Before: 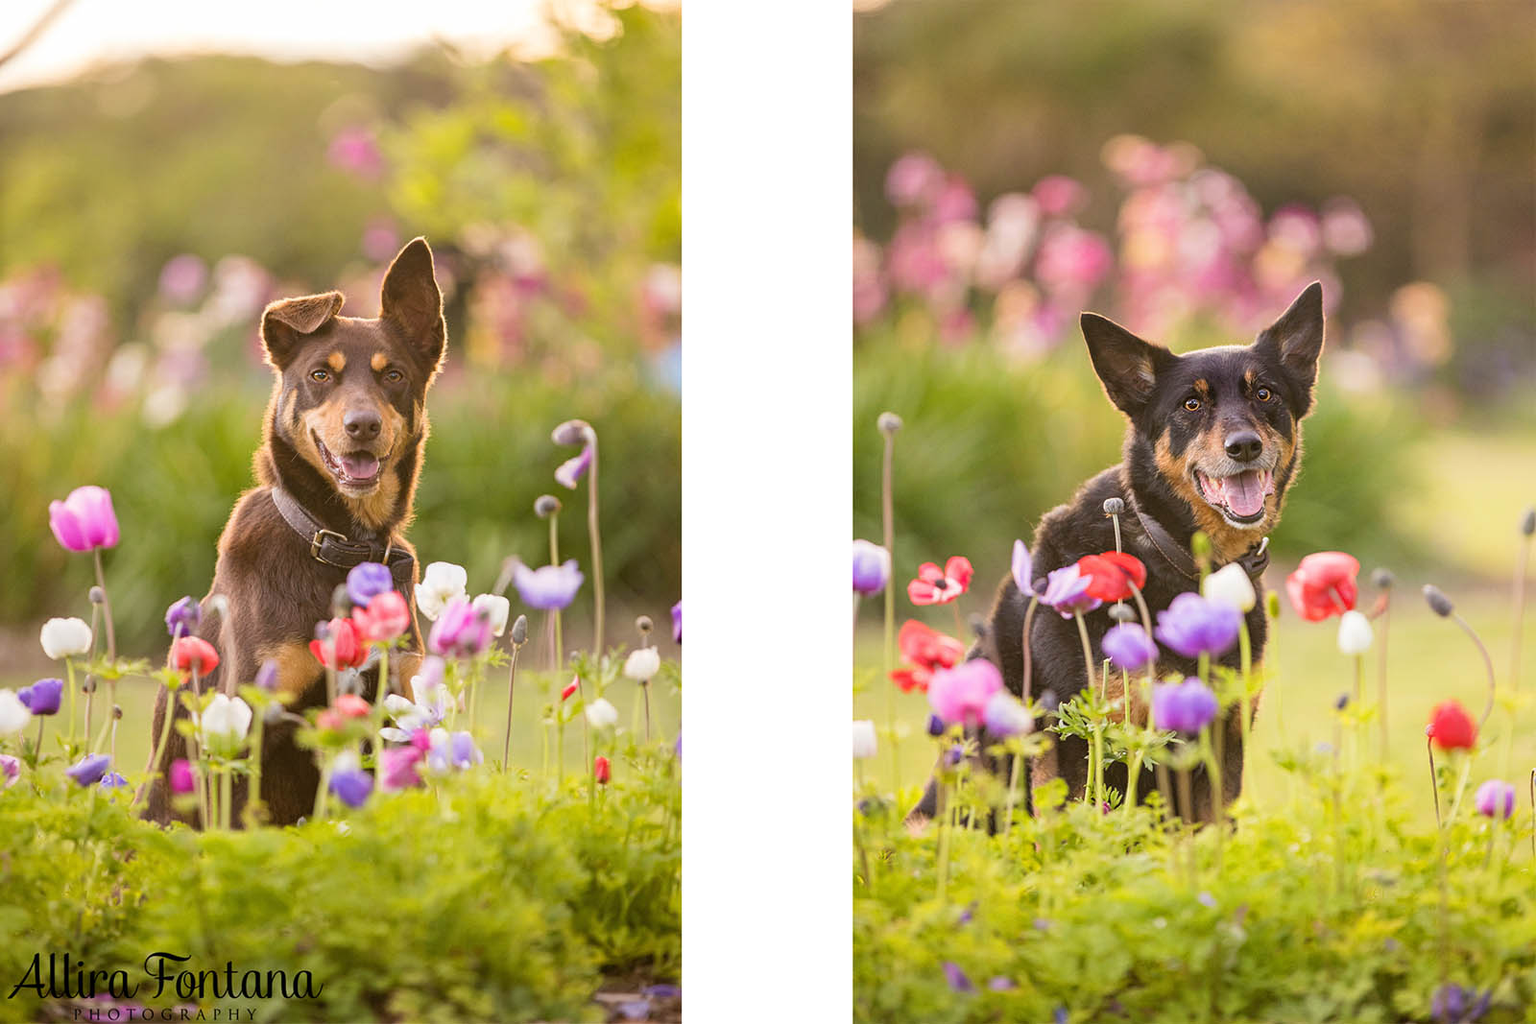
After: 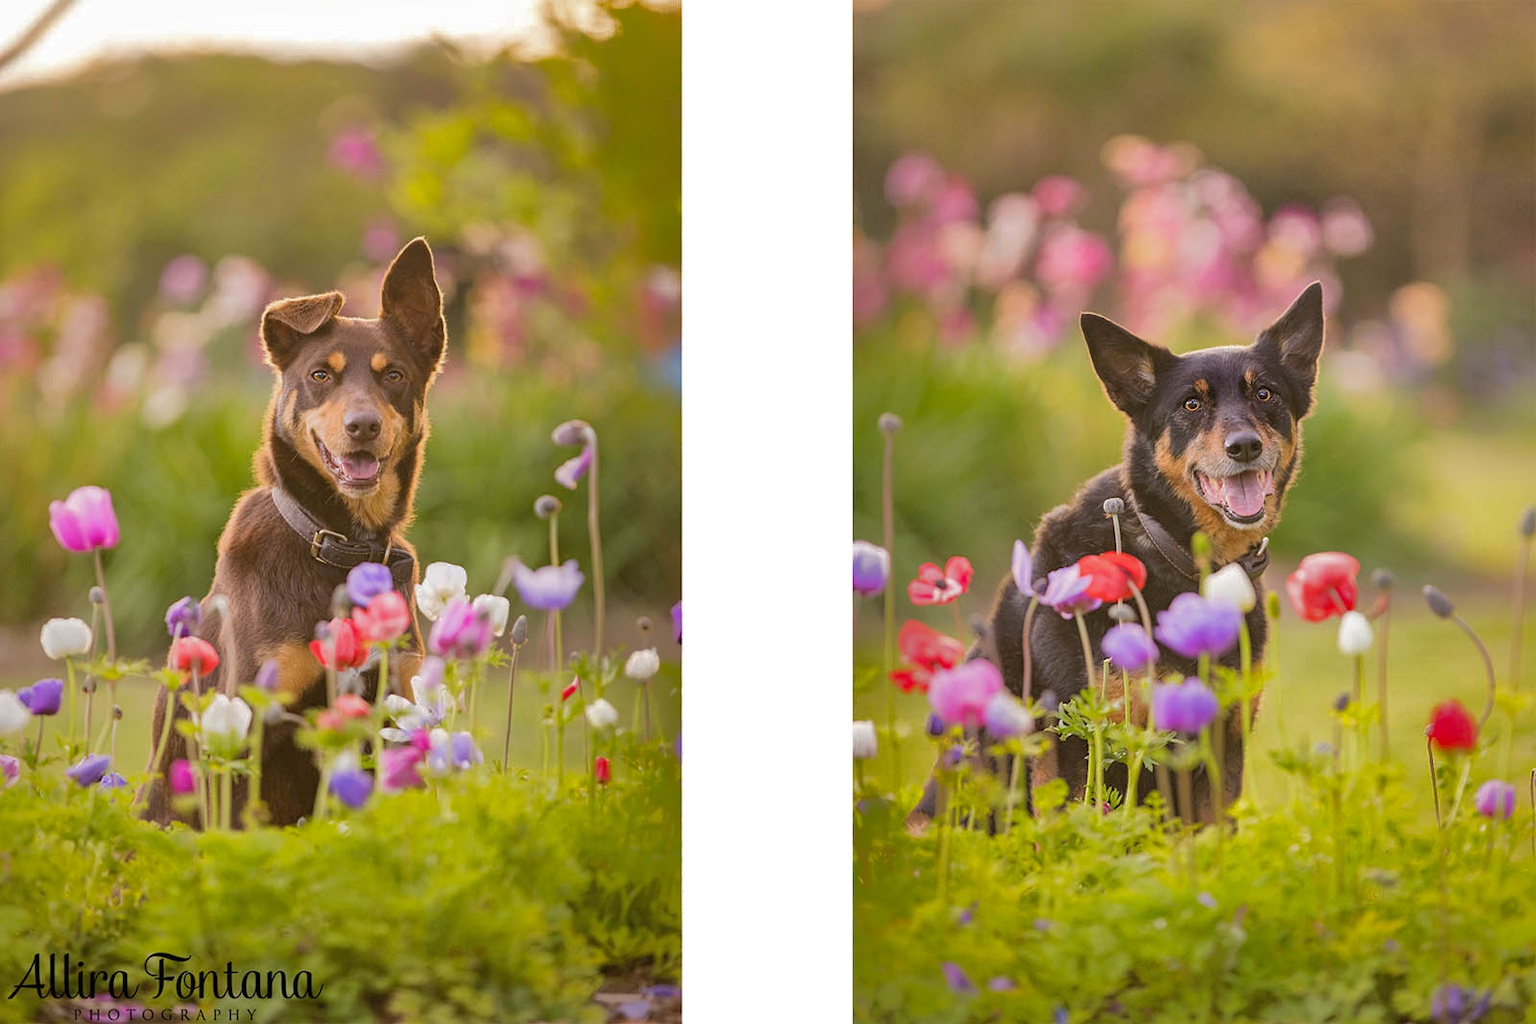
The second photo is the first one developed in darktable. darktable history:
levels: white 99.92%
shadows and highlights: shadows 39.2, highlights -74.73
